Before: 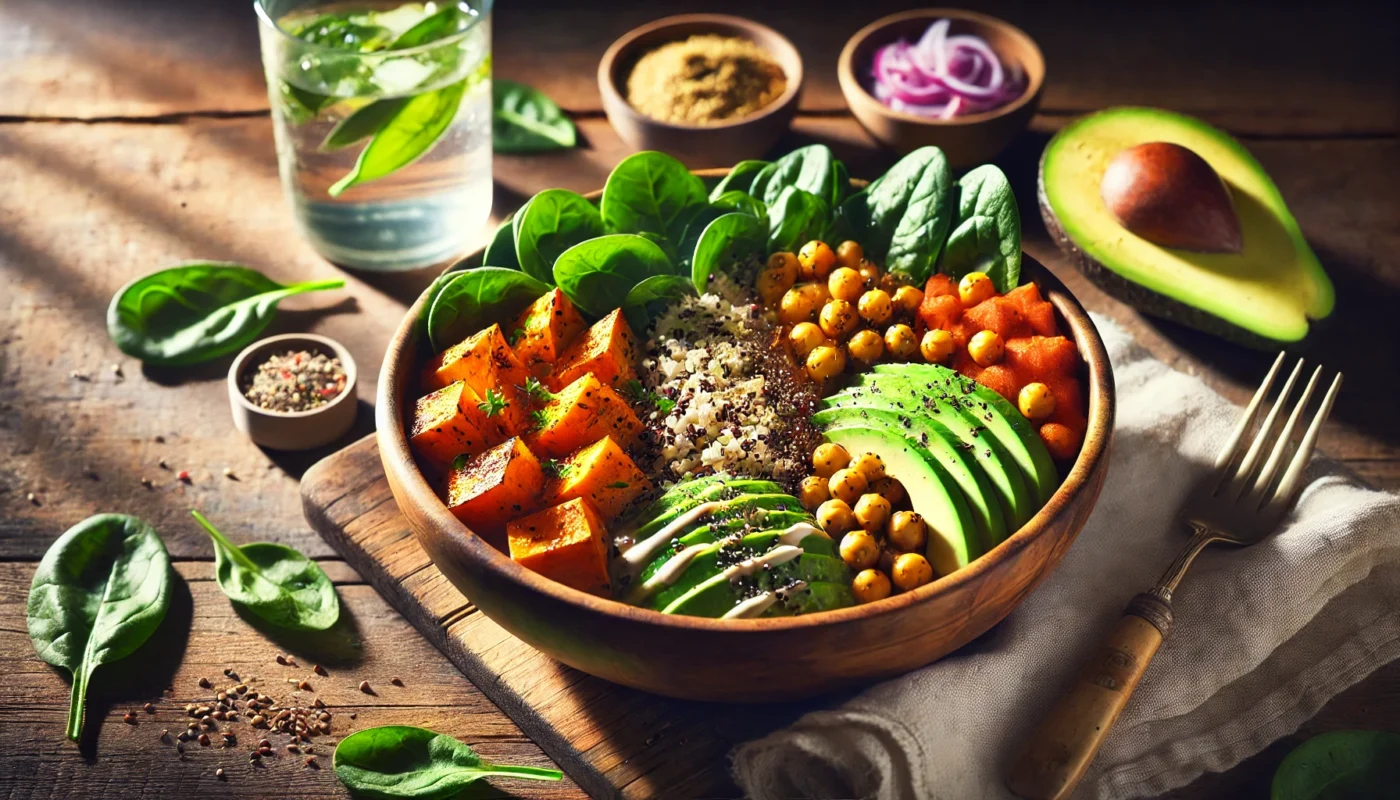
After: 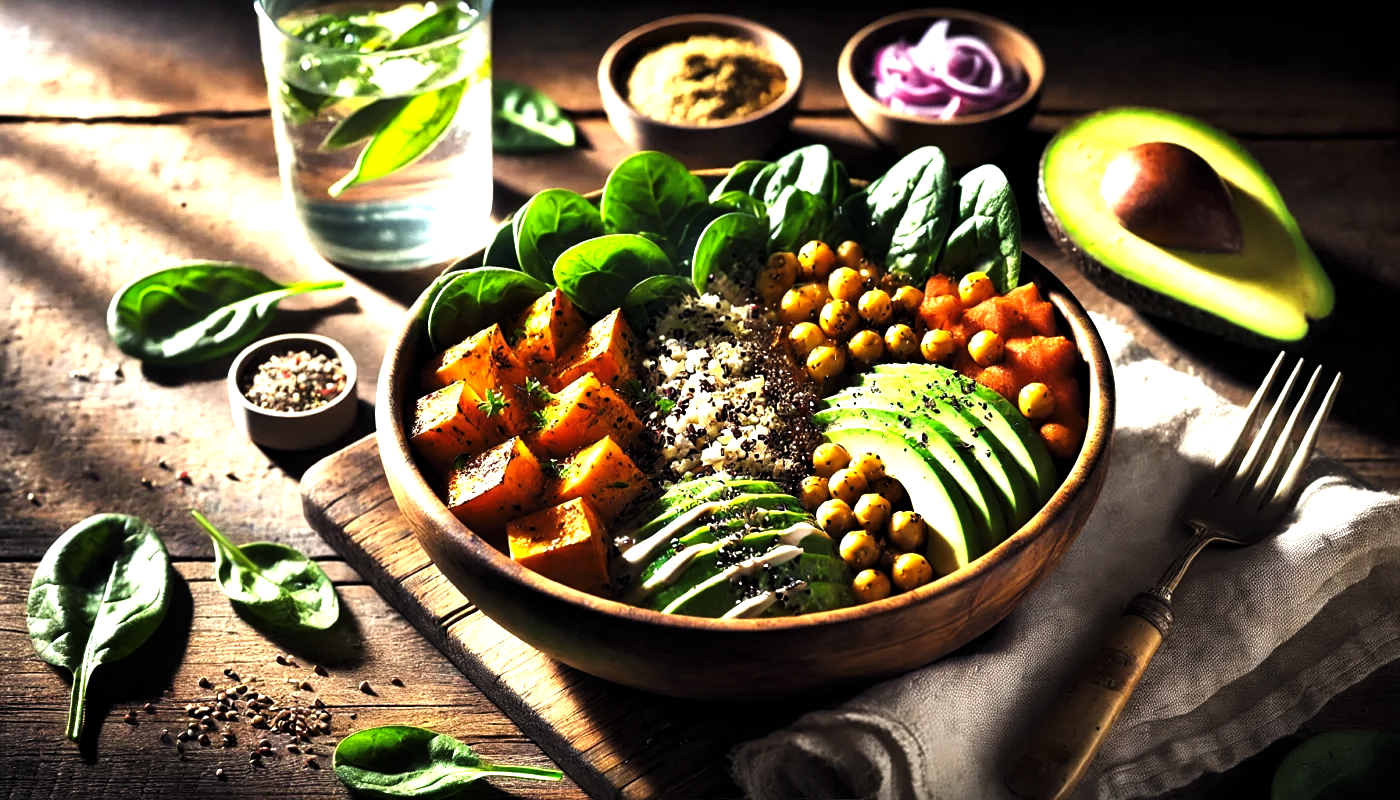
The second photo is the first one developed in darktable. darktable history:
levels: levels [0.044, 0.475, 0.791]
sharpen: amount 0.2
